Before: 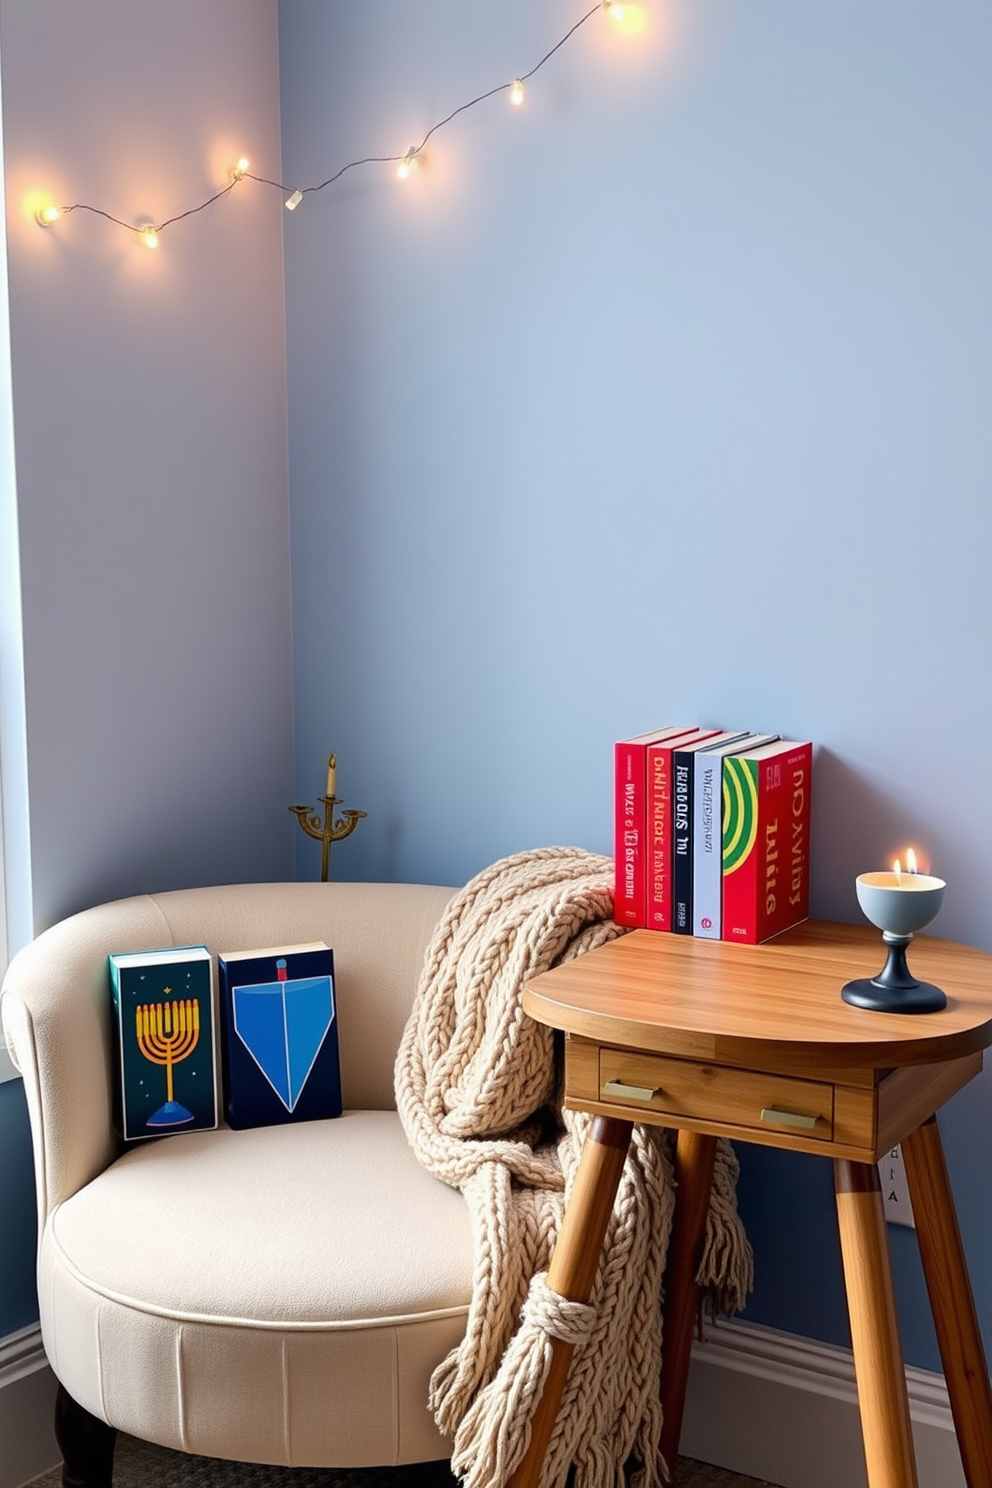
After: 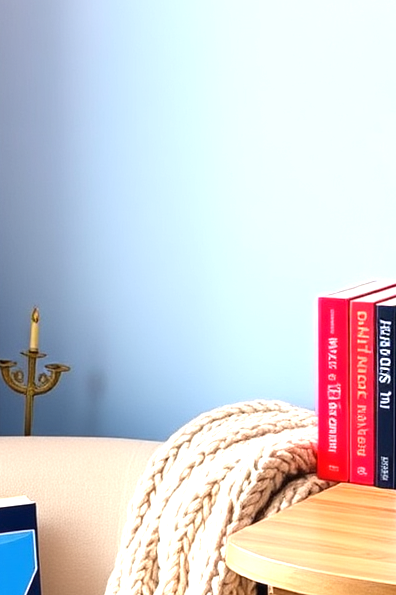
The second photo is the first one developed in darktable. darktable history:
crop: left 30%, top 30%, right 30%, bottom 30%
exposure: exposure 1 EV, compensate highlight preservation false
